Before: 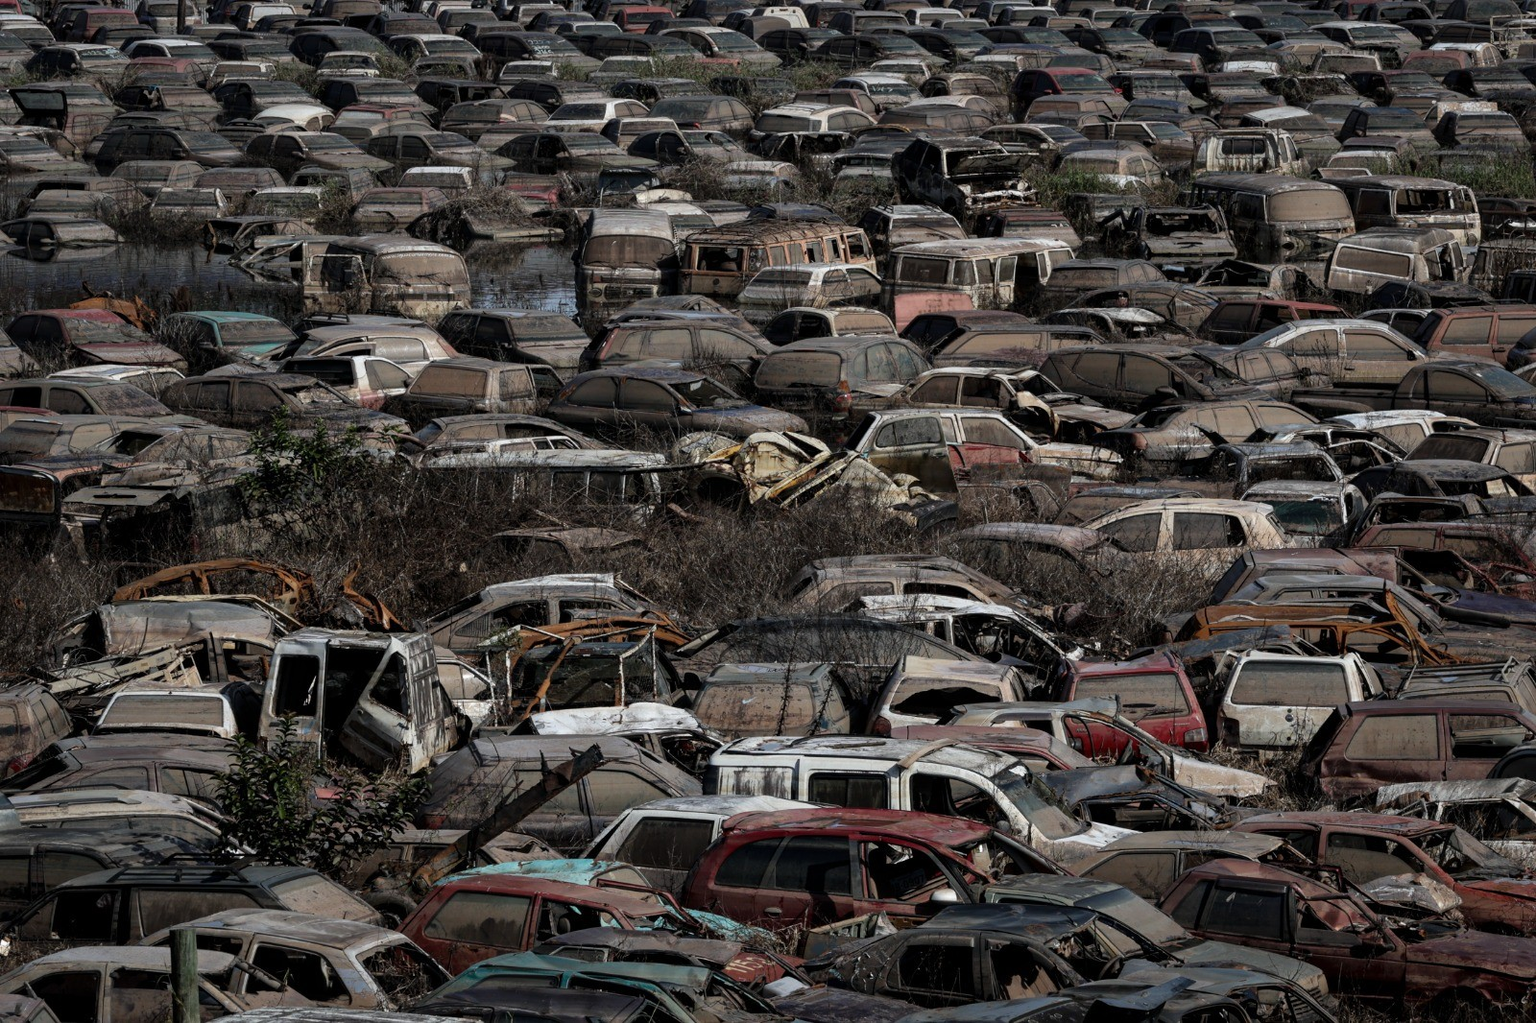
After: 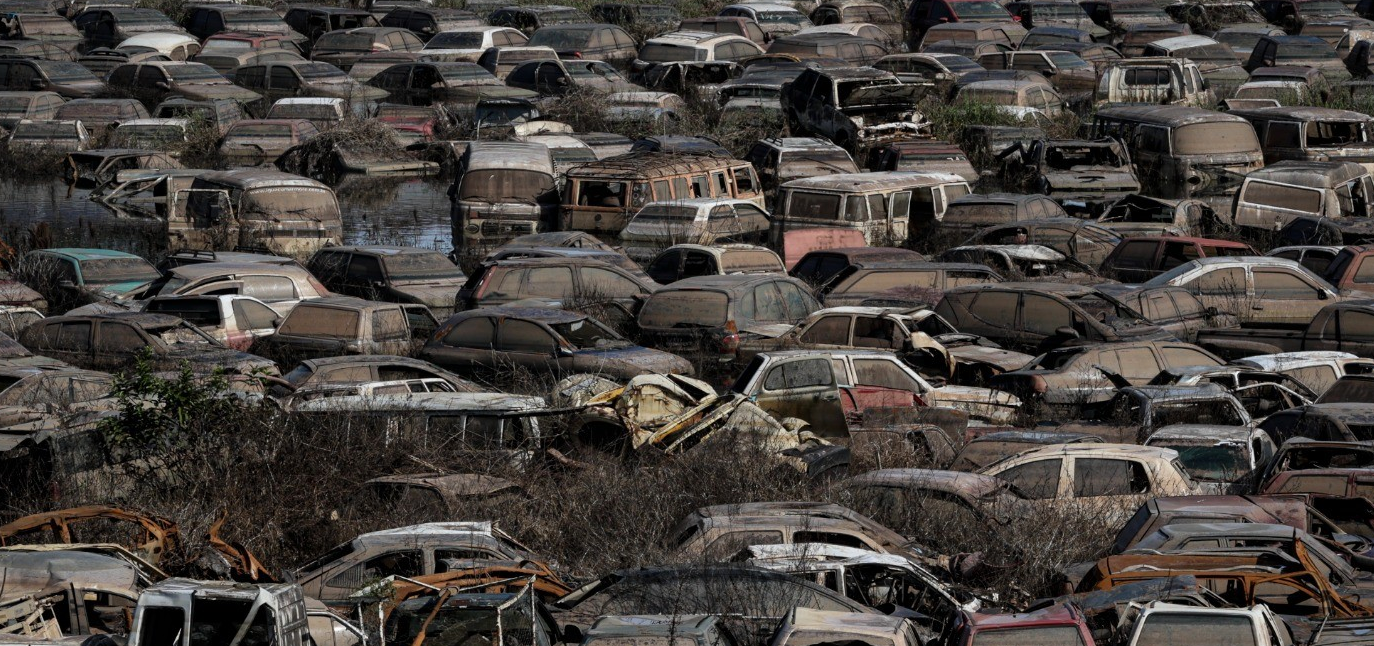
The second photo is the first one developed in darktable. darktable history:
crop and rotate: left 9.293%, top 7.178%, right 4.805%, bottom 32.132%
color balance rgb: perceptual saturation grading › global saturation -0.08%, global vibrance 20%
